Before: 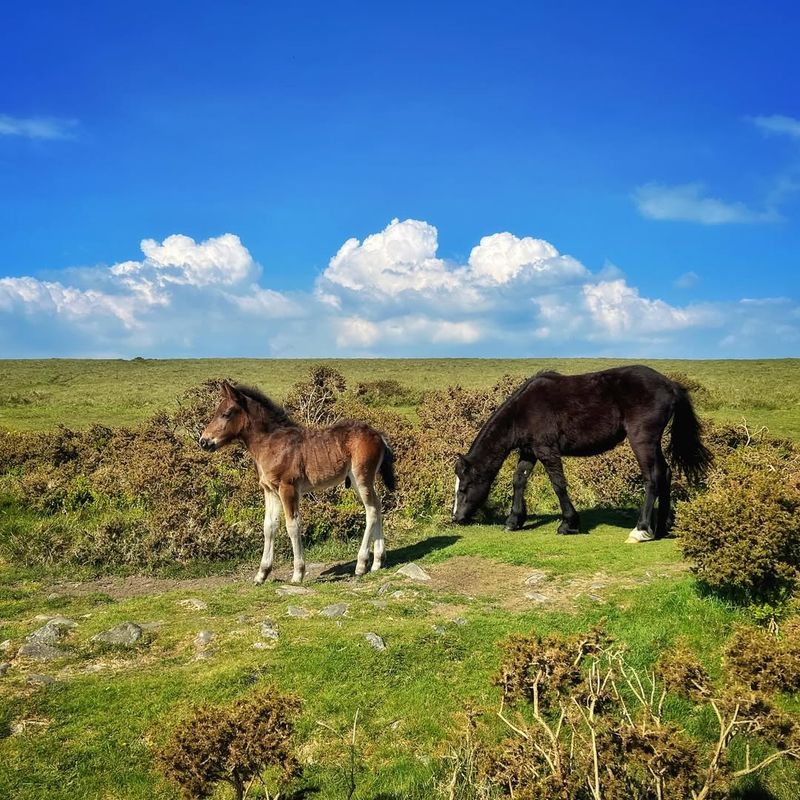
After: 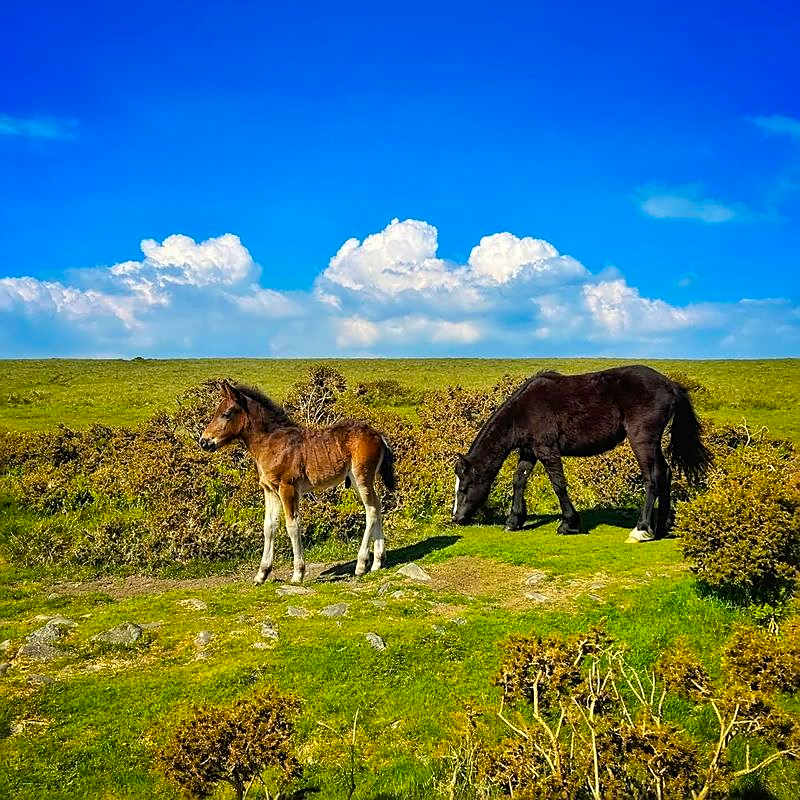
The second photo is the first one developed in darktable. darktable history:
color balance rgb: global offset › hue 172.08°, perceptual saturation grading › global saturation 38.901%, global vibrance 20%
sharpen: on, module defaults
